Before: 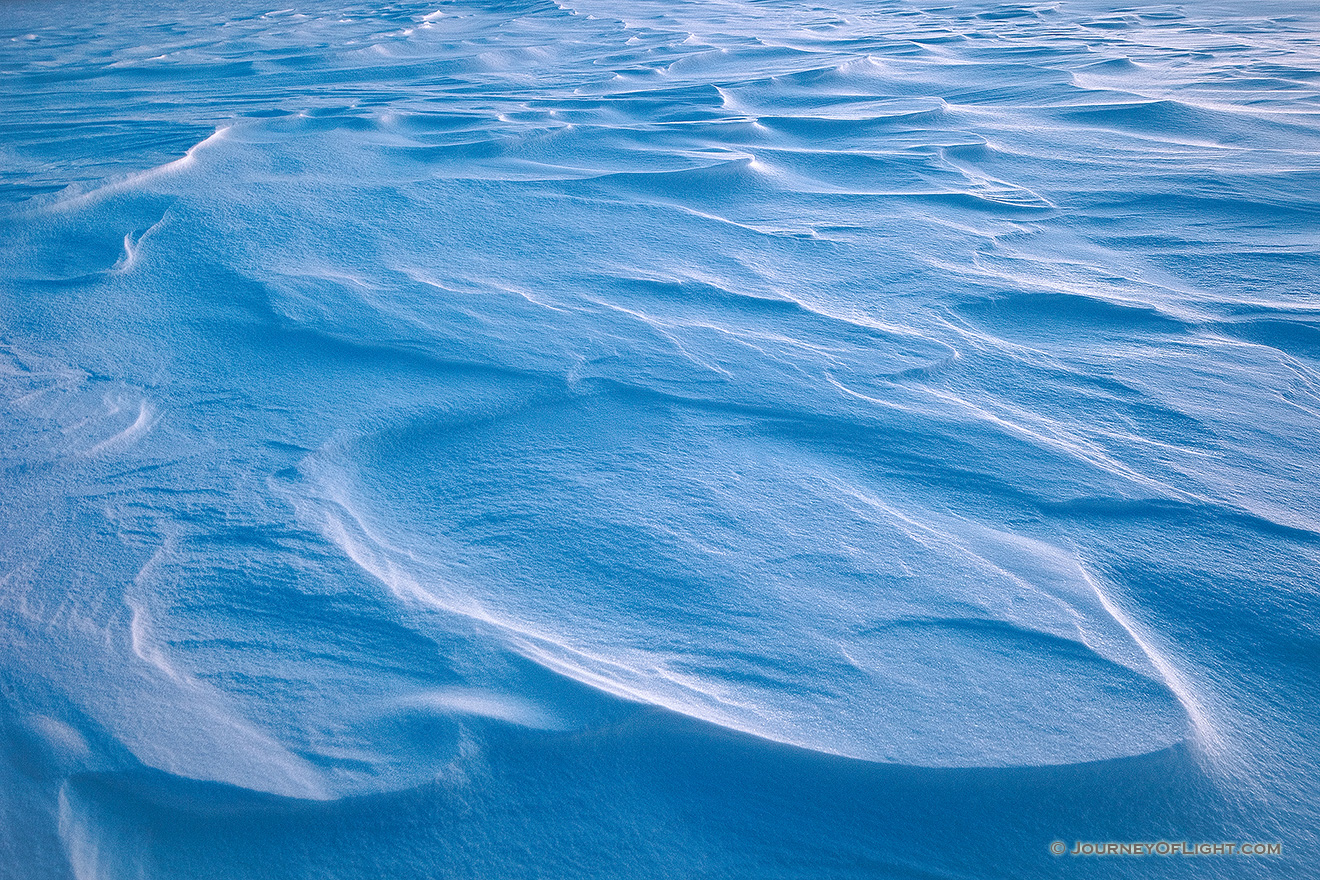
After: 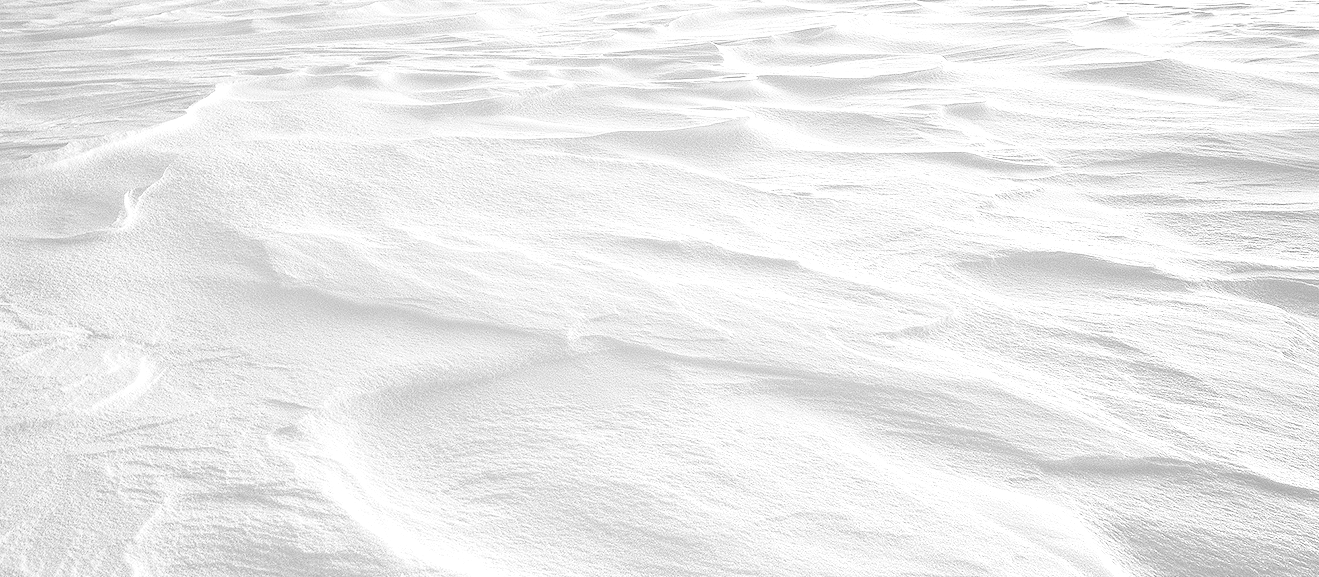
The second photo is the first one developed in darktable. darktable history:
tone equalizer: on, module defaults
color calibration: output gray [0.22, 0.42, 0.37, 0], gray › normalize channels true, illuminant same as pipeline (D50), adaptation XYZ, x 0.346, y 0.359, gamut compression 0
local contrast: on, module defaults
contrast equalizer: octaves 7, y [[0.6 ×6], [0.55 ×6], [0 ×6], [0 ×6], [0 ×6]], mix -0.2
exposure: black level correction 0.012, exposure 0.7 EV, compensate exposure bias true, compensate highlight preservation false
base curve: curves: ch0 [(0, 0) (0.008, 0.007) (0.022, 0.029) (0.048, 0.089) (0.092, 0.197) (0.191, 0.399) (0.275, 0.534) (0.357, 0.65) (0.477, 0.78) (0.542, 0.833) (0.799, 0.973) (1, 1)], preserve colors none
crop and rotate: top 4.848%, bottom 29.503%
